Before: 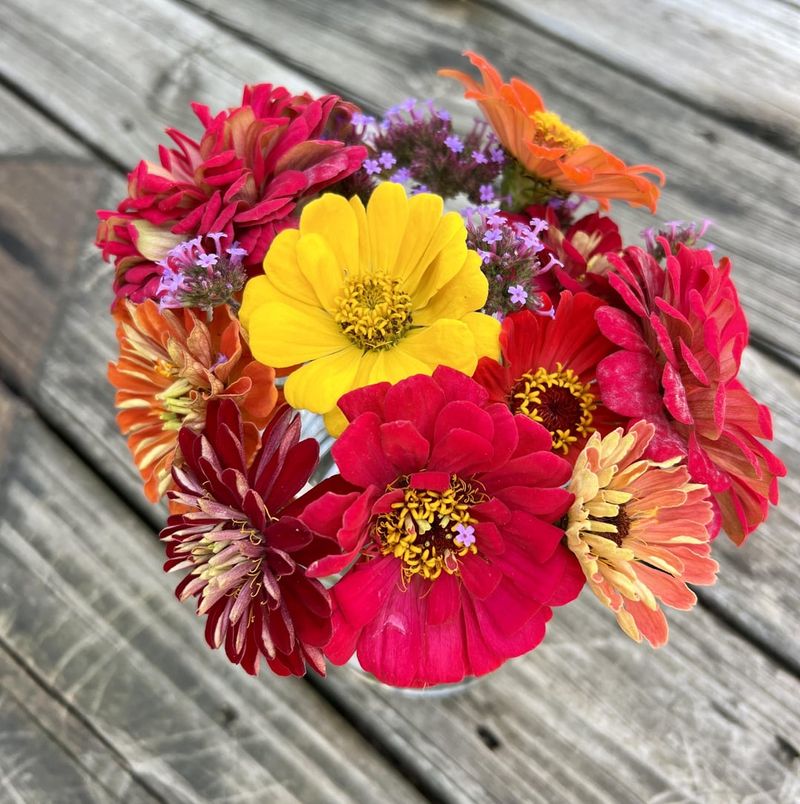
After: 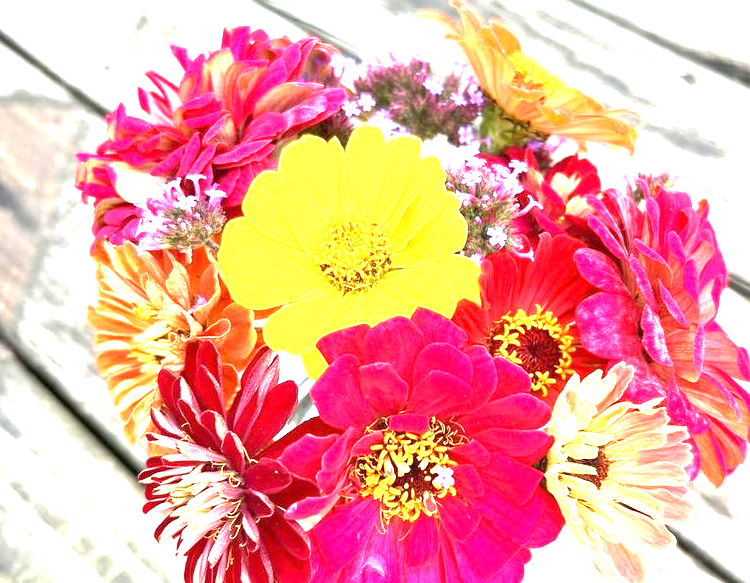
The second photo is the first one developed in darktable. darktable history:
exposure: exposure 2.207 EV, compensate highlight preservation false
crop: left 2.737%, top 7.287%, right 3.421%, bottom 20.179%
